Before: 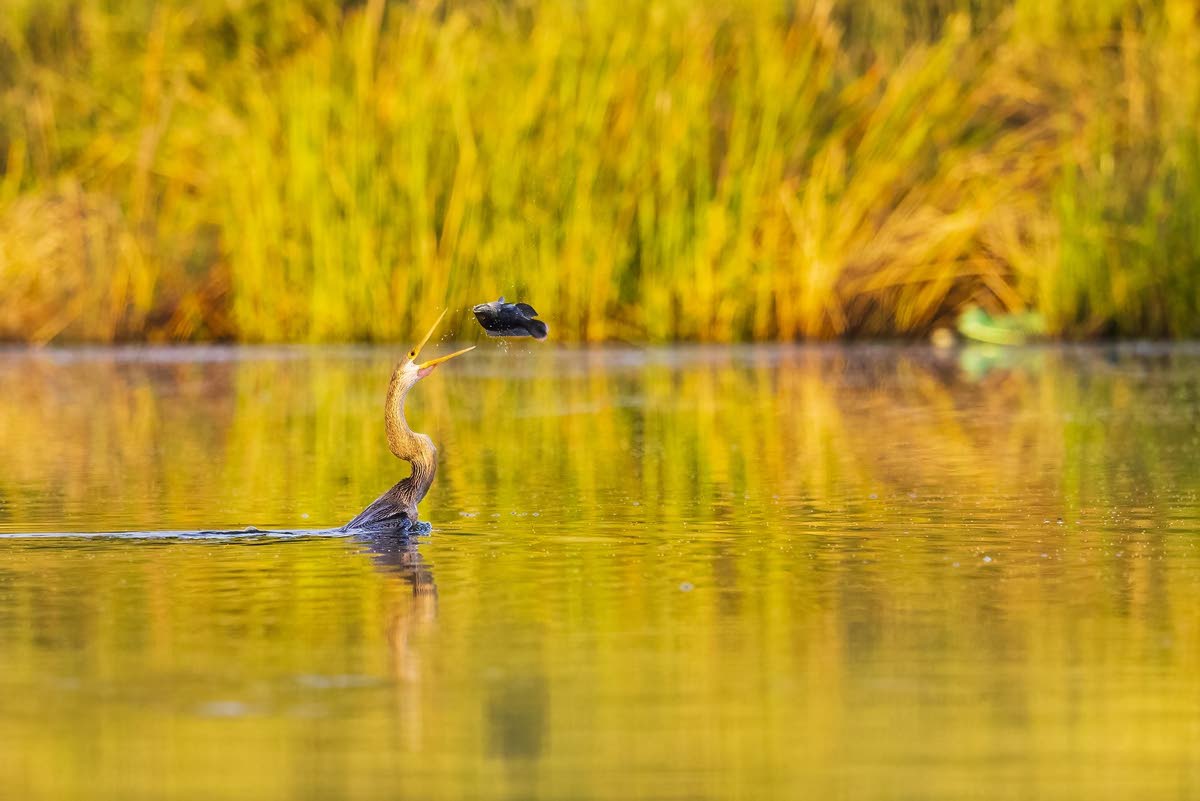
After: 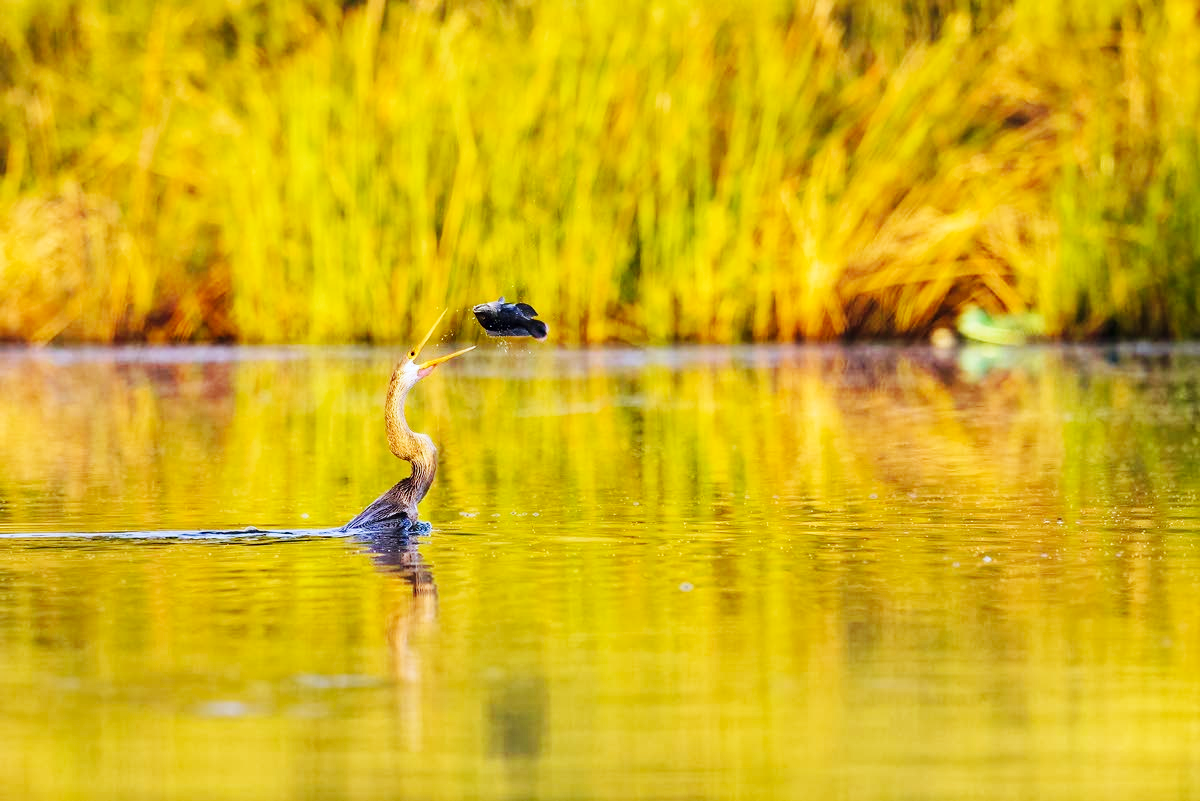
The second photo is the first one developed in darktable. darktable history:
base curve: curves: ch0 [(0, 0) (0.032, 0.025) (0.121, 0.166) (0.206, 0.329) (0.605, 0.79) (1, 1)], preserve colors none
haze removal: compatibility mode true
color correction: highlights a* -0.733, highlights b* -8.26
